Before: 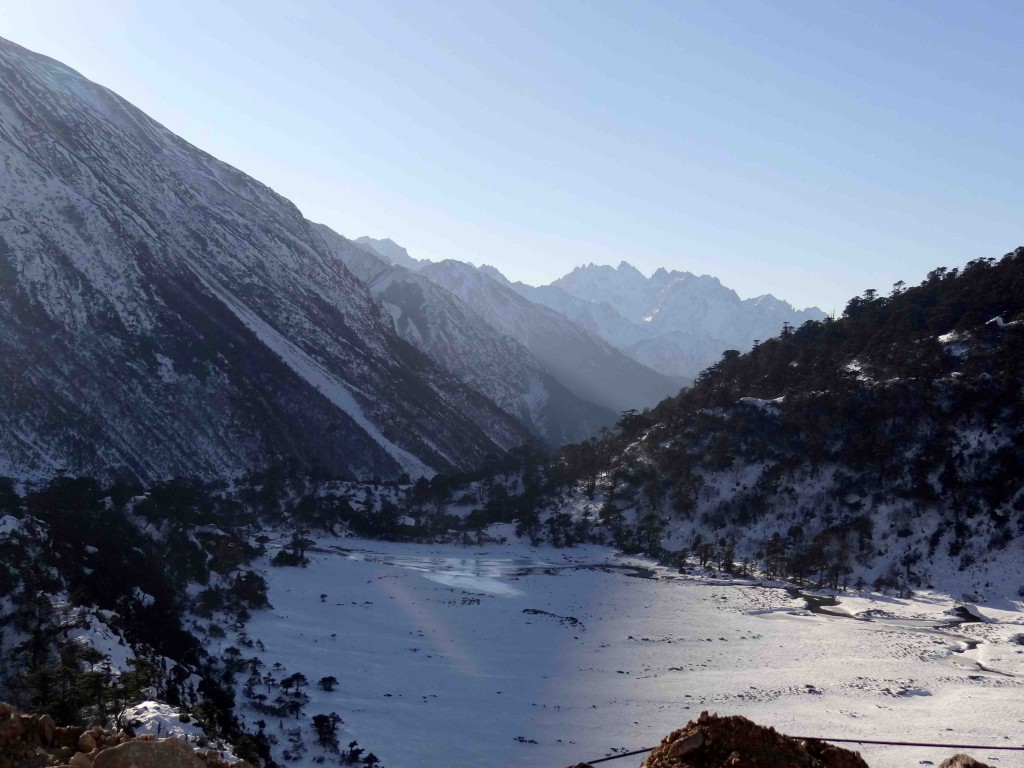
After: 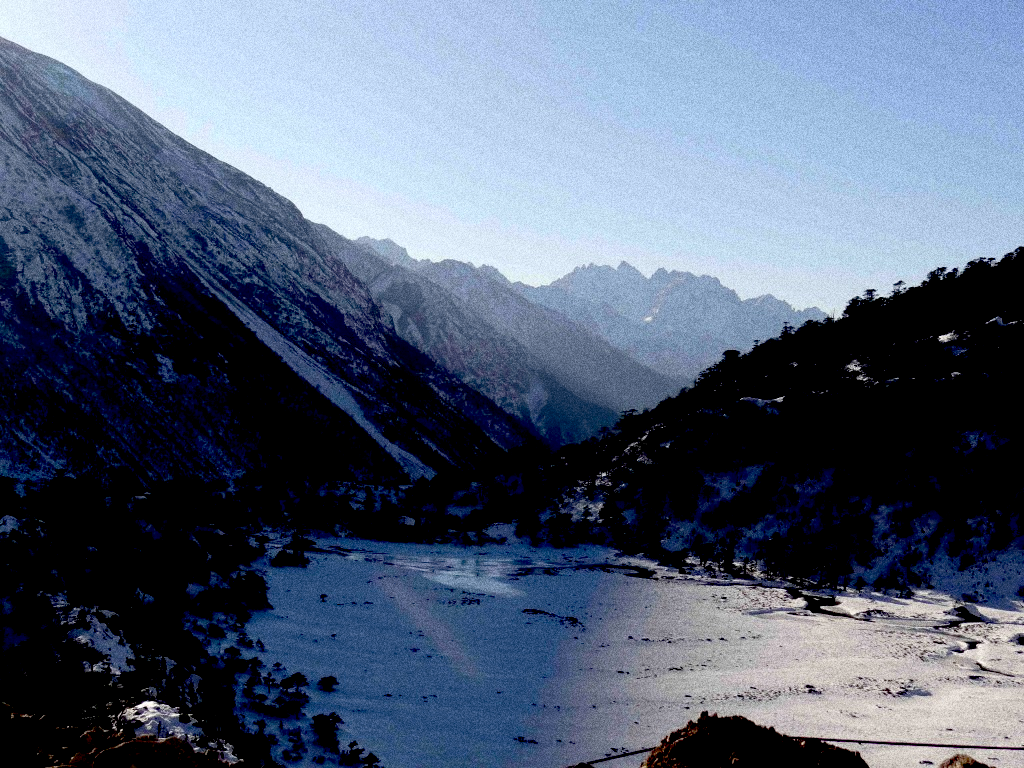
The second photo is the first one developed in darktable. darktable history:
grain: coarseness 14.49 ISO, strength 48.04%, mid-tones bias 35%
exposure: black level correction 0.056, compensate highlight preservation false
